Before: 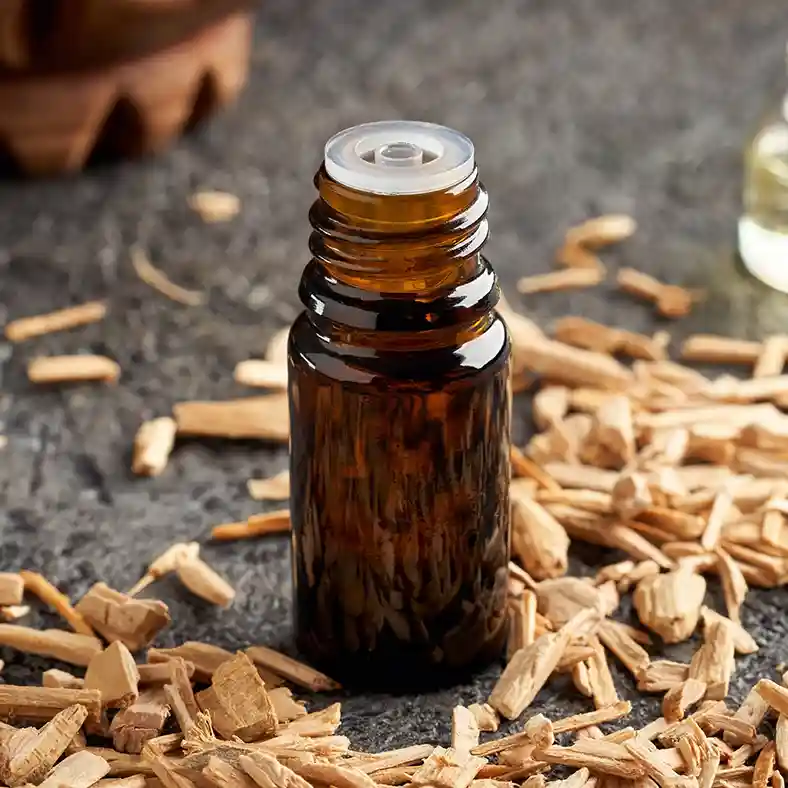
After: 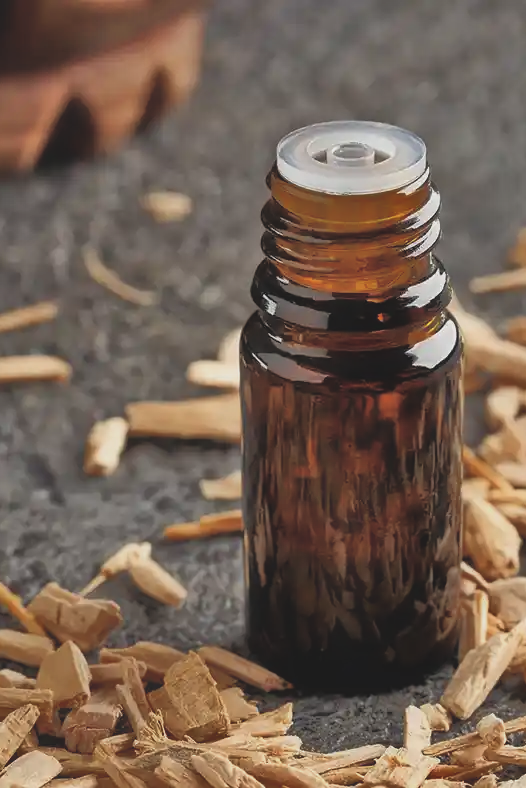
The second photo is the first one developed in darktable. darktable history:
crop and rotate: left 6.165%, right 26.988%
exposure: black level correction -0.015, exposure -0.516 EV, compensate exposure bias true, compensate highlight preservation false
color zones: curves: ch0 [(0.25, 0.5) (0.428, 0.473) (0.75, 0.5)]; ch1 [(0.243, 0.479) (0.398, 0.452) (0.75, 0.5)]
shadows and highlights: shadows 52.44, soften with gaussian
tone equalizer: -8 EV -0.491 EV, -7 EV -0.326 EV, -6 EV -0.093 EV, -5 EV 0.404 EV, -4 EV 0.953 EV, -3 EV 0.794 EV, -2 EV -0.007 EV, -1 EV 0.143 EV, +0 EV -0.029 EV
